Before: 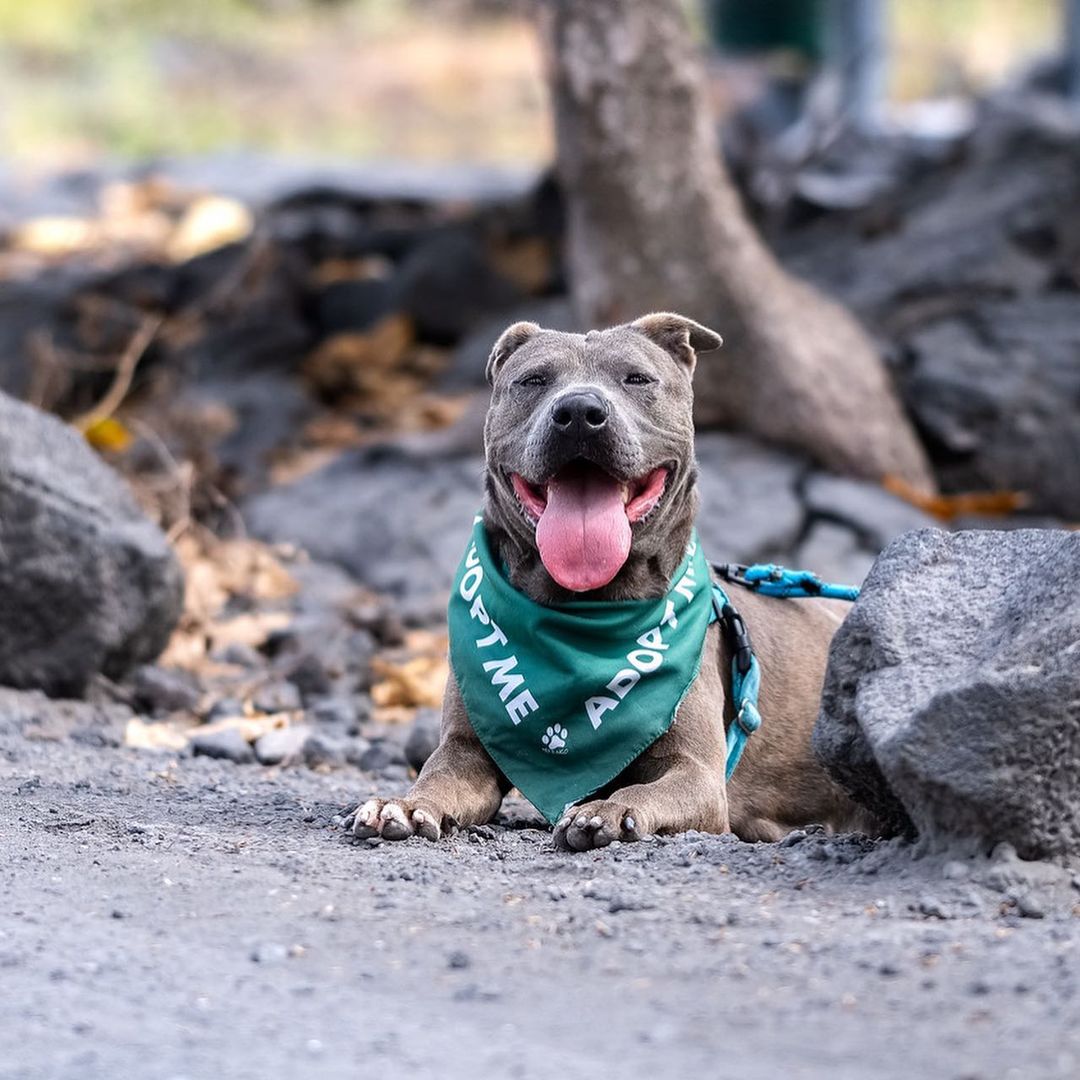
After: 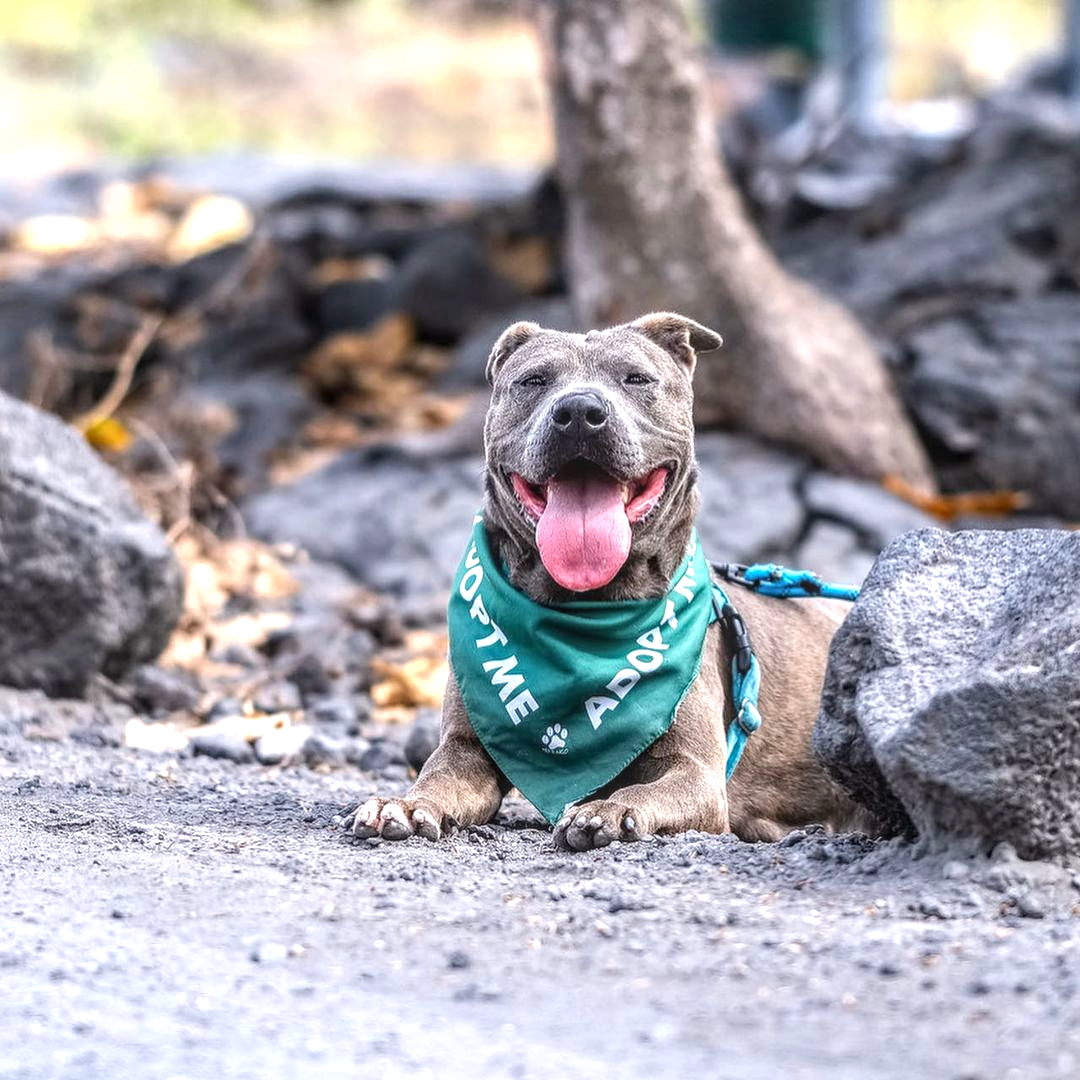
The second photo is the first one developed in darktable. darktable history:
local contrast: highlights 0%, shadows 0%, detail 133%
exposure: exposure 0.6 EV, compensate highlight preservation false
